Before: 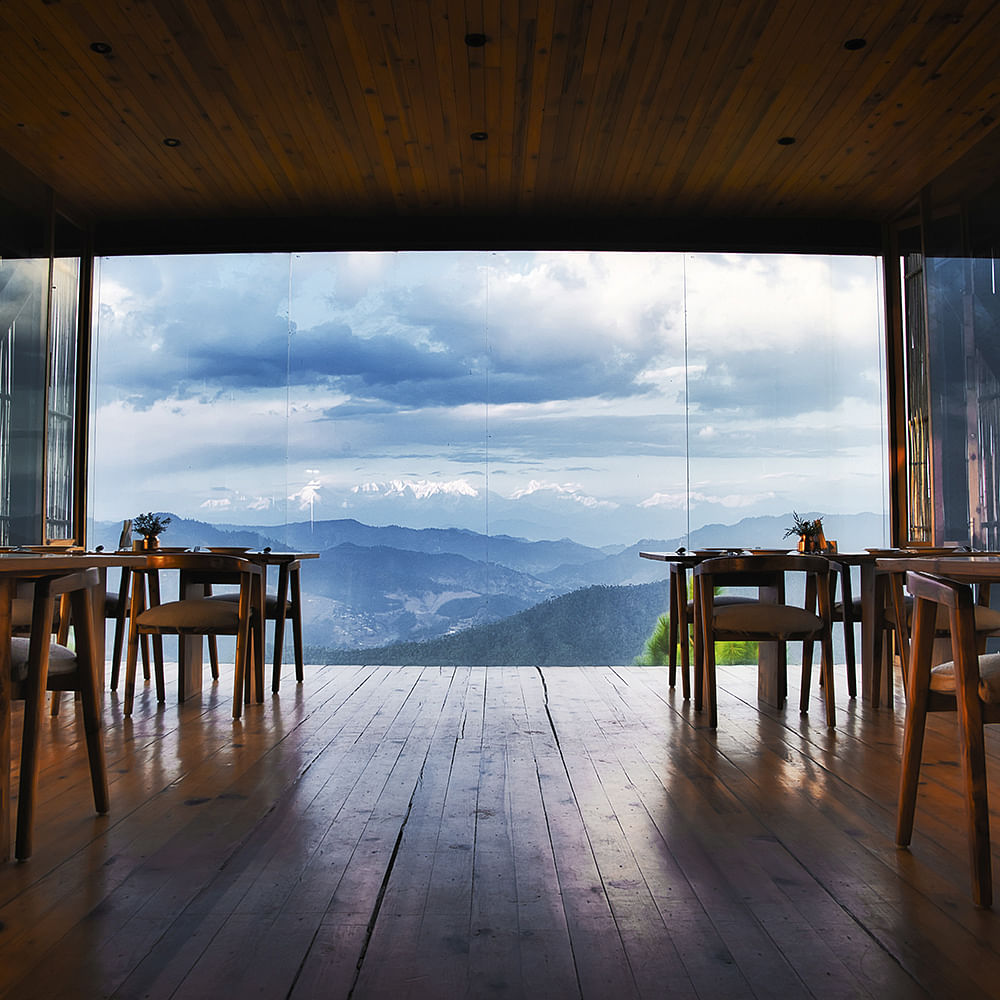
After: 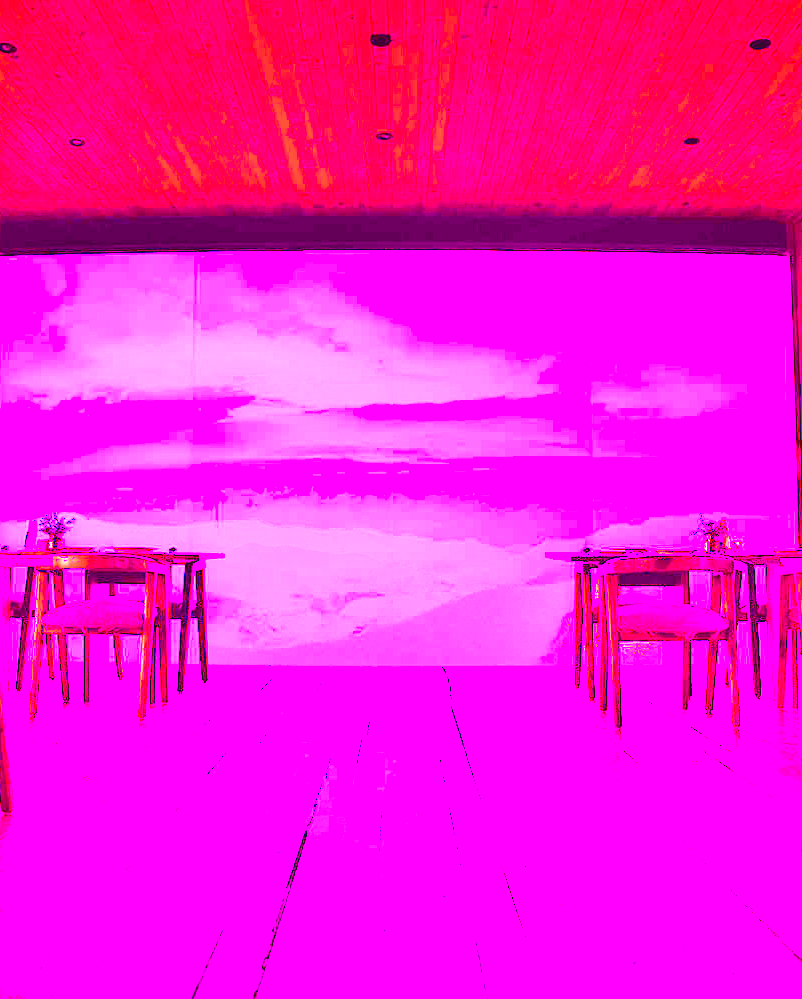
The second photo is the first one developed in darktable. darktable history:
crop and rotate: left 9.597%, right 10.195%
color balance rgb: shadows lift › chroma 2%, shadows lift › hue 247.2°, power › chroma 0.3%, power › hue 25.2°, highlights gain › chroma 3%, highlights gain › hue 60°, global offset › luminance 0.75%, perceptual saturation grading › global saturation 20%, perceptual saturation grading › highlights -20%, perceptual saturation grading › shadows 30%, global vibrance 20%
white balance: red 8, blue 8
